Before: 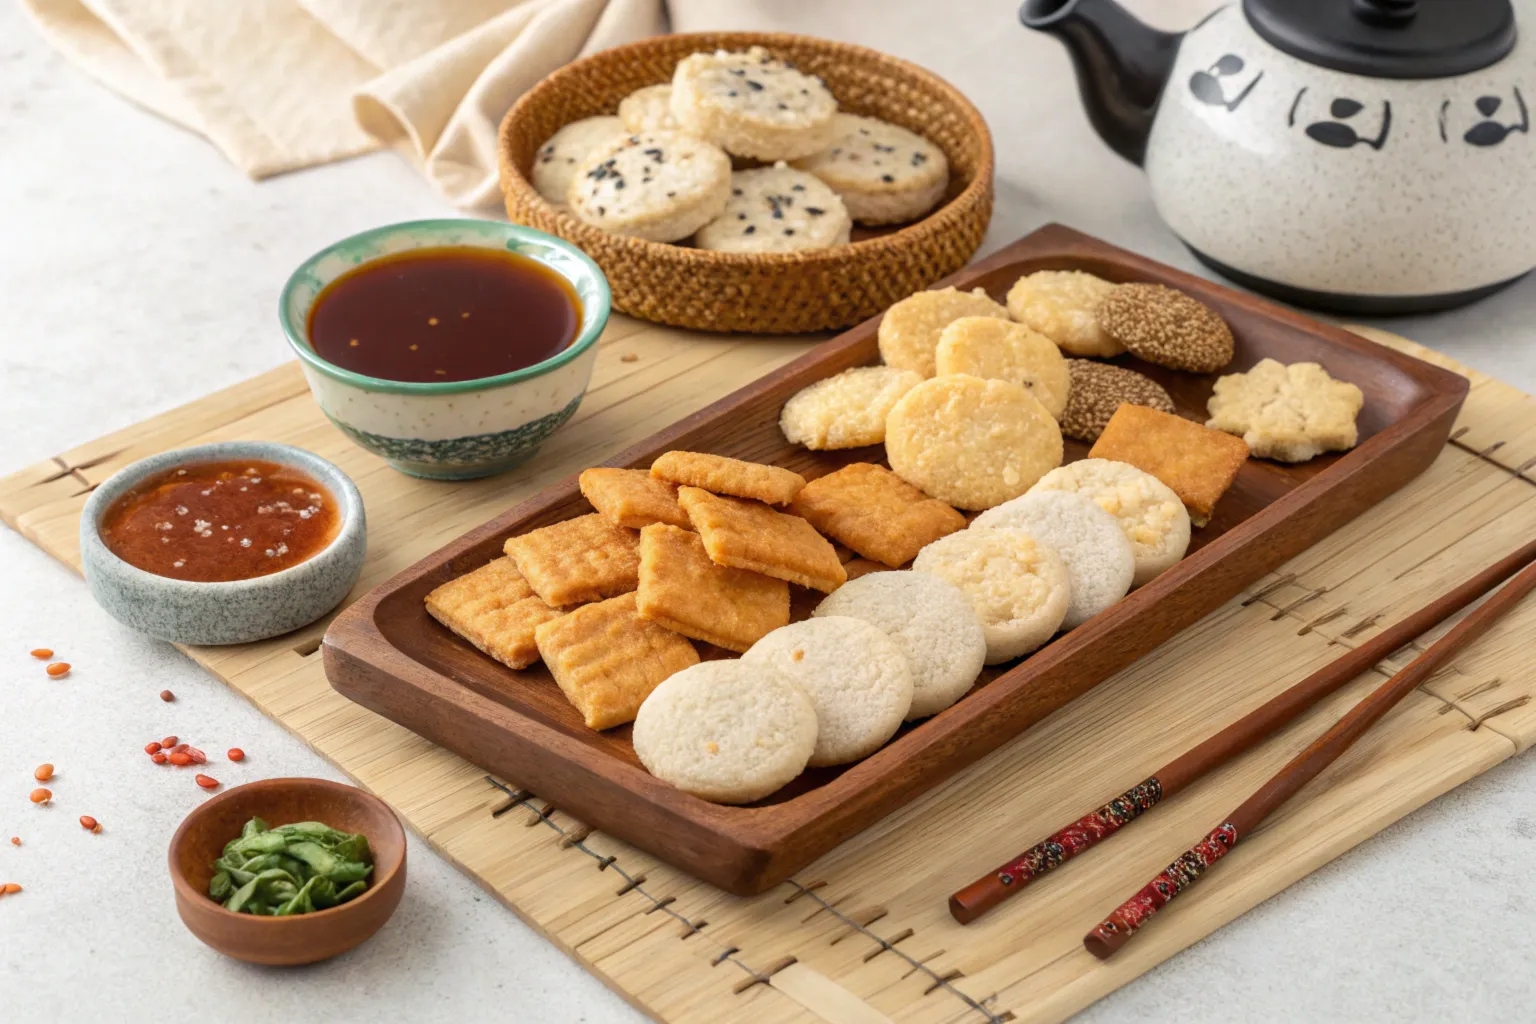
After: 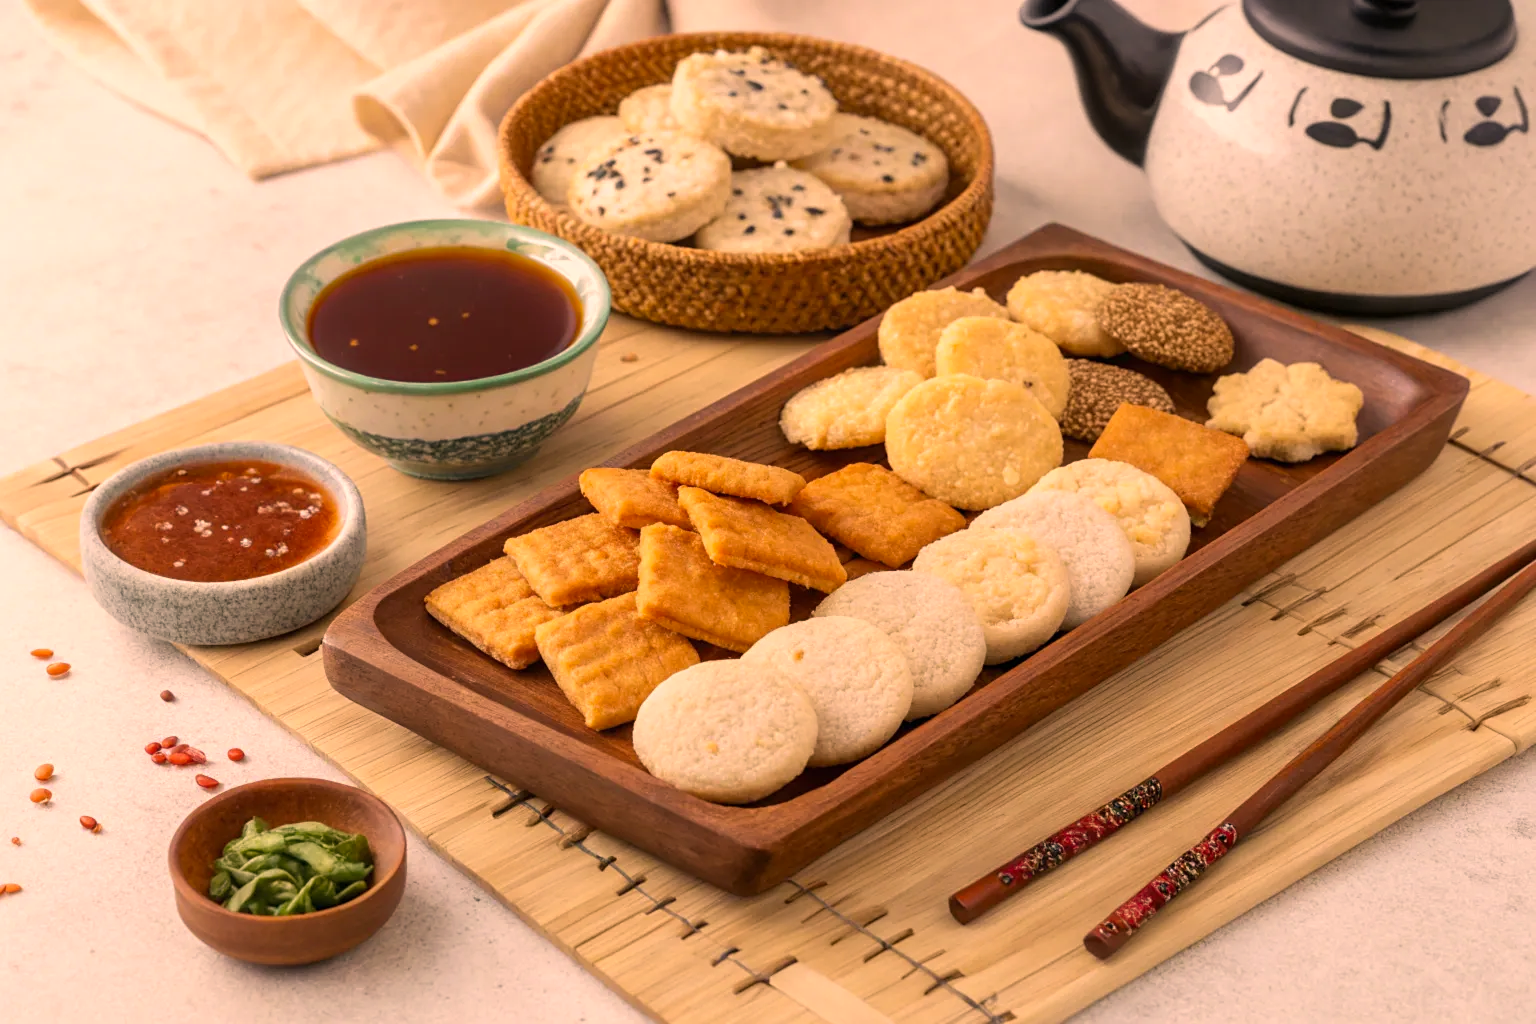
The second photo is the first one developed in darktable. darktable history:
sharpen: amount 0.2
color correction: highlights a* 17.88, highlights b* 18.79
